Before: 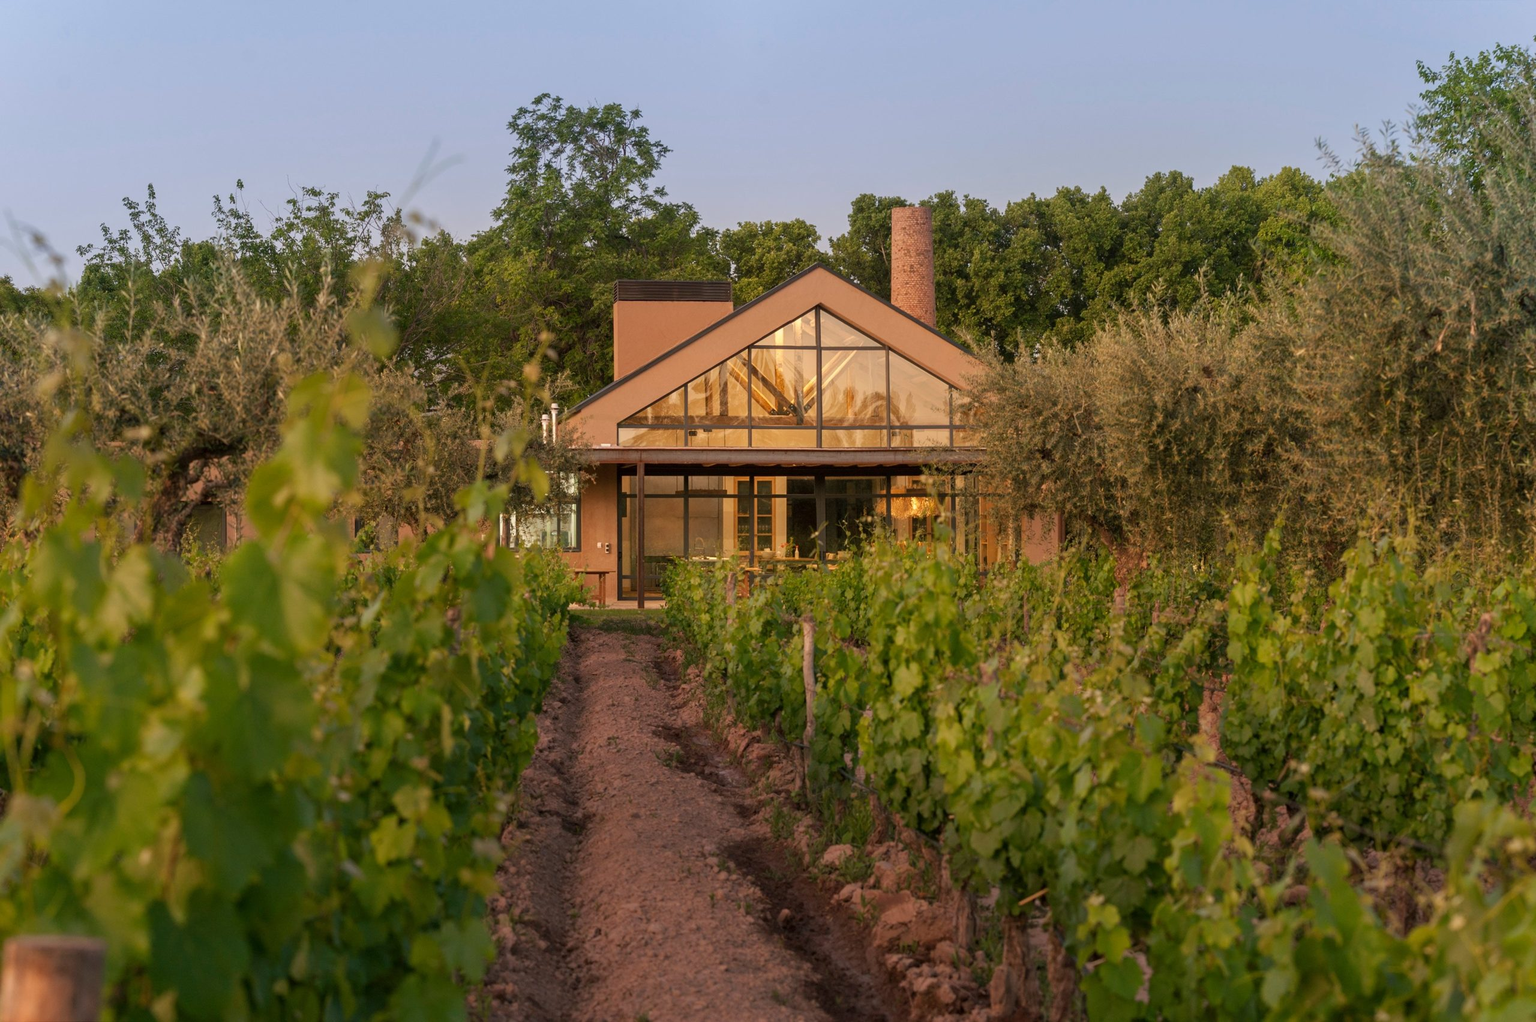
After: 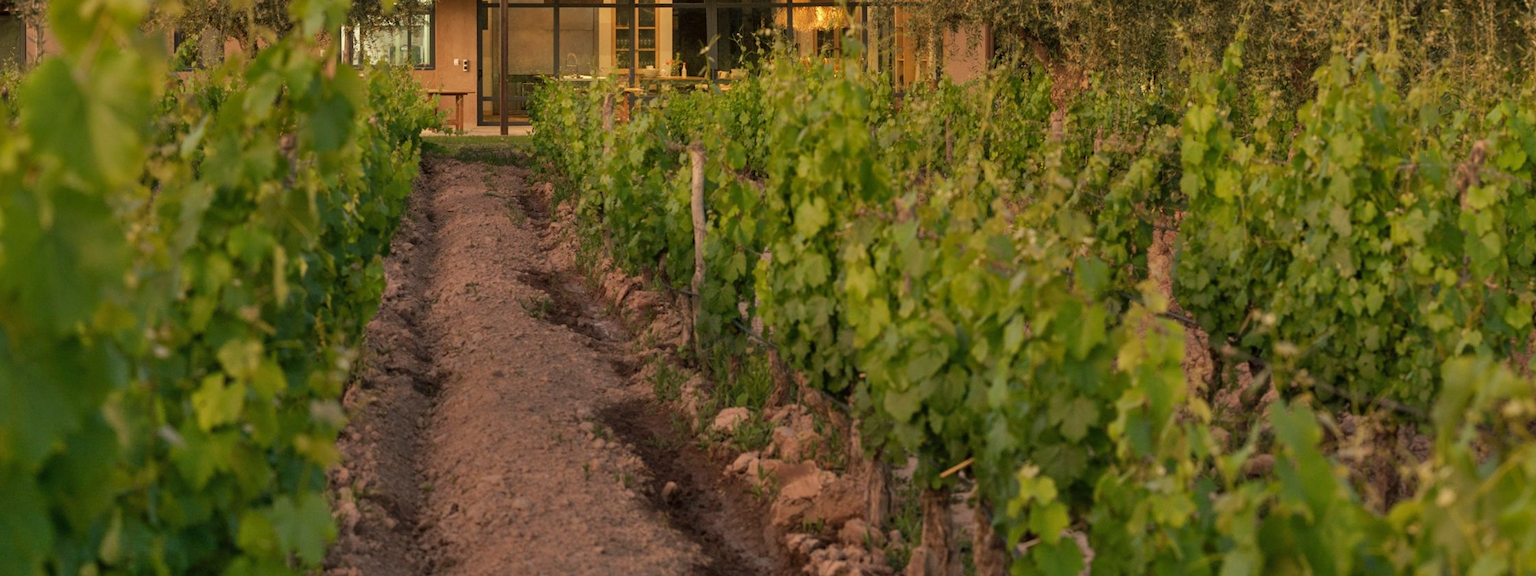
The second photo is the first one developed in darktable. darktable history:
shadows and highlights: low approximation 0.01, soften with gaussian
crop and rotate: left 13.306%, top 48.129%, bottom 2.928%
color correction: highlights a* -4.73, highlights b* 5.06, saturation 0.97
